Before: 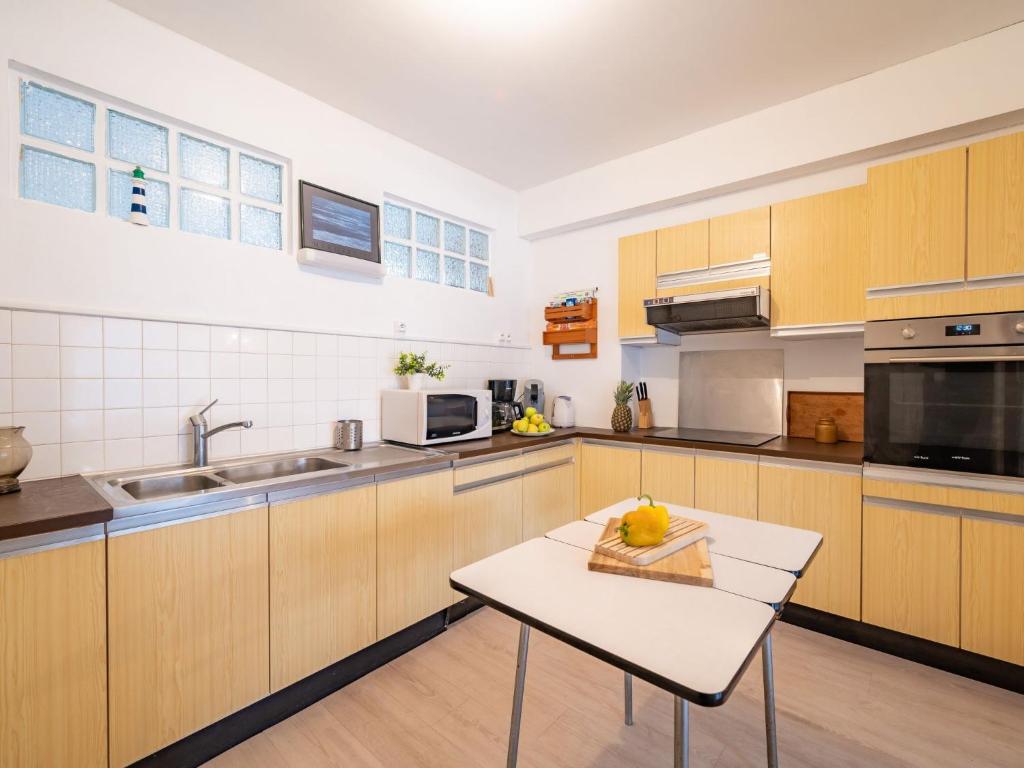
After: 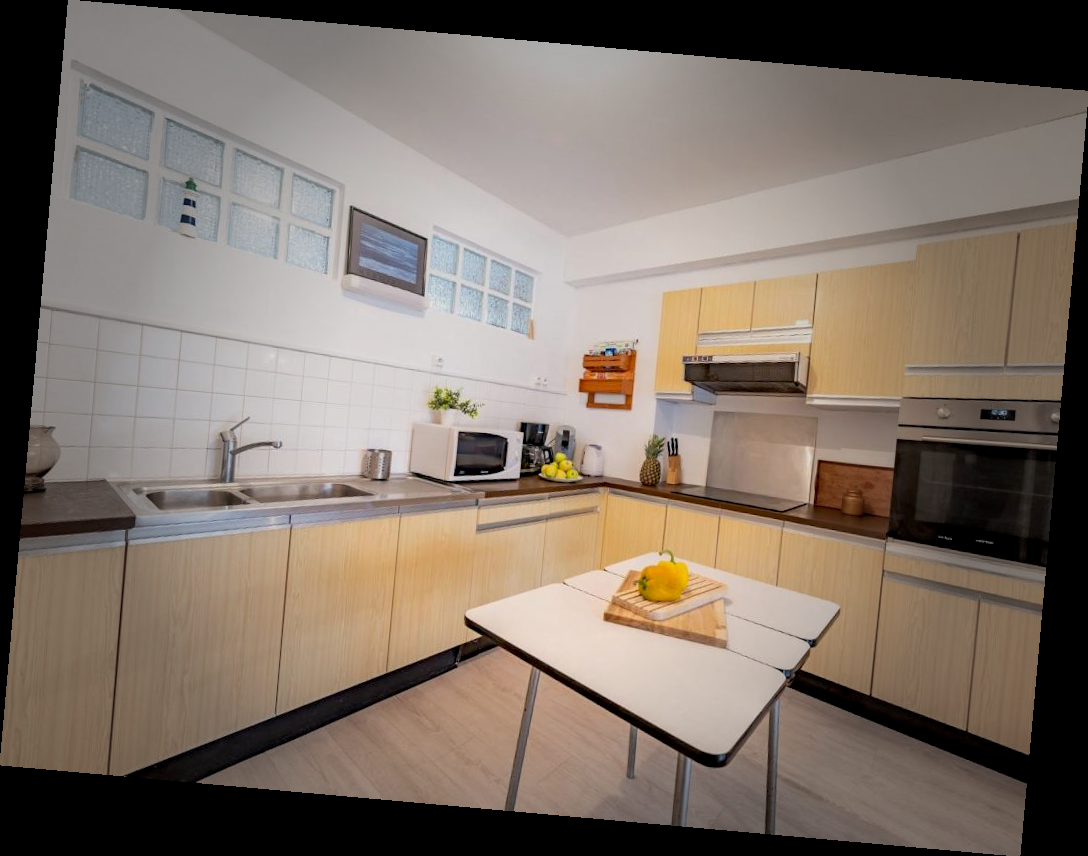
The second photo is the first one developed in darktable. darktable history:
rotate and perspective: rotation 5.12°, automatic cropping off
graduated density: on, module defaults
exposure: black level correction 0.009, exposure 0.014 EV, compensate highlight preservation false
vignetting: fall-off start 40%, fall-off radius 40%
